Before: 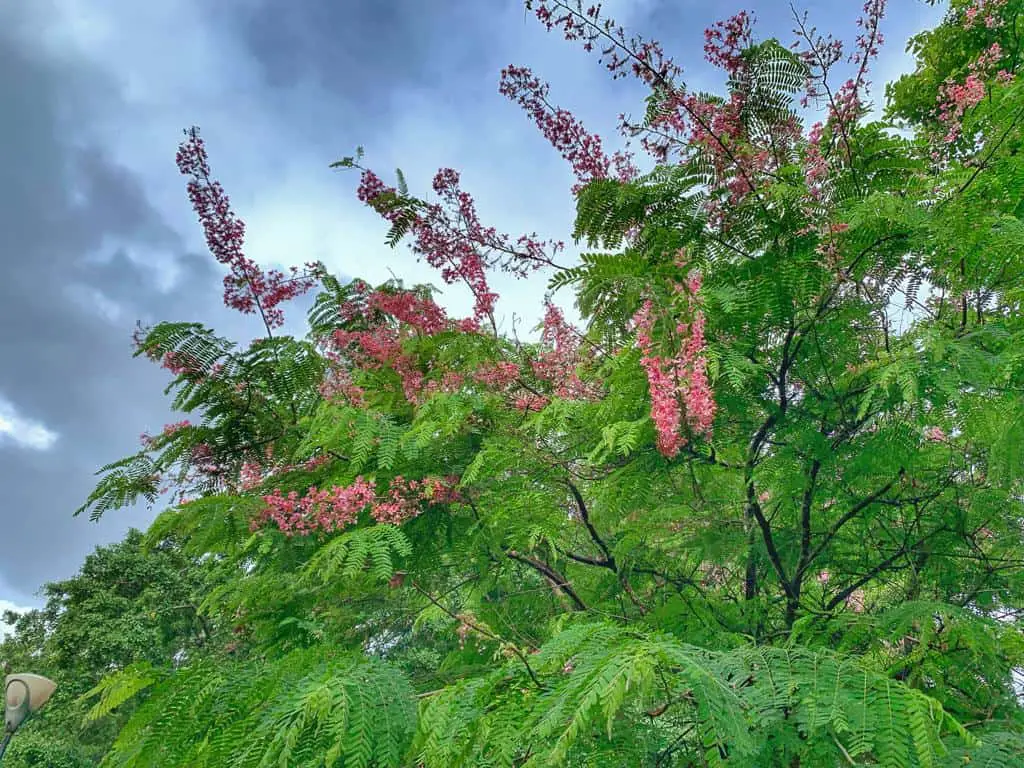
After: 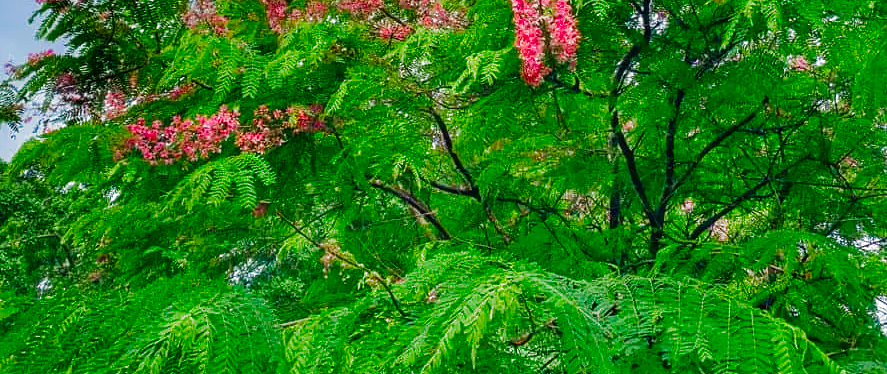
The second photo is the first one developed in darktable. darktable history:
contrast brightness saturation: saturation 0.506
filmic rgb: black relative exposure -8.02 EV, white relative exposure 2.19 EV, hardness 6.93, preserve chrominance no, color science v5 (2021), contrast in shadows safe, contrast in highlights safe
crop and rotate: left 13.291%, top 48.432%, bottom 2.802%
